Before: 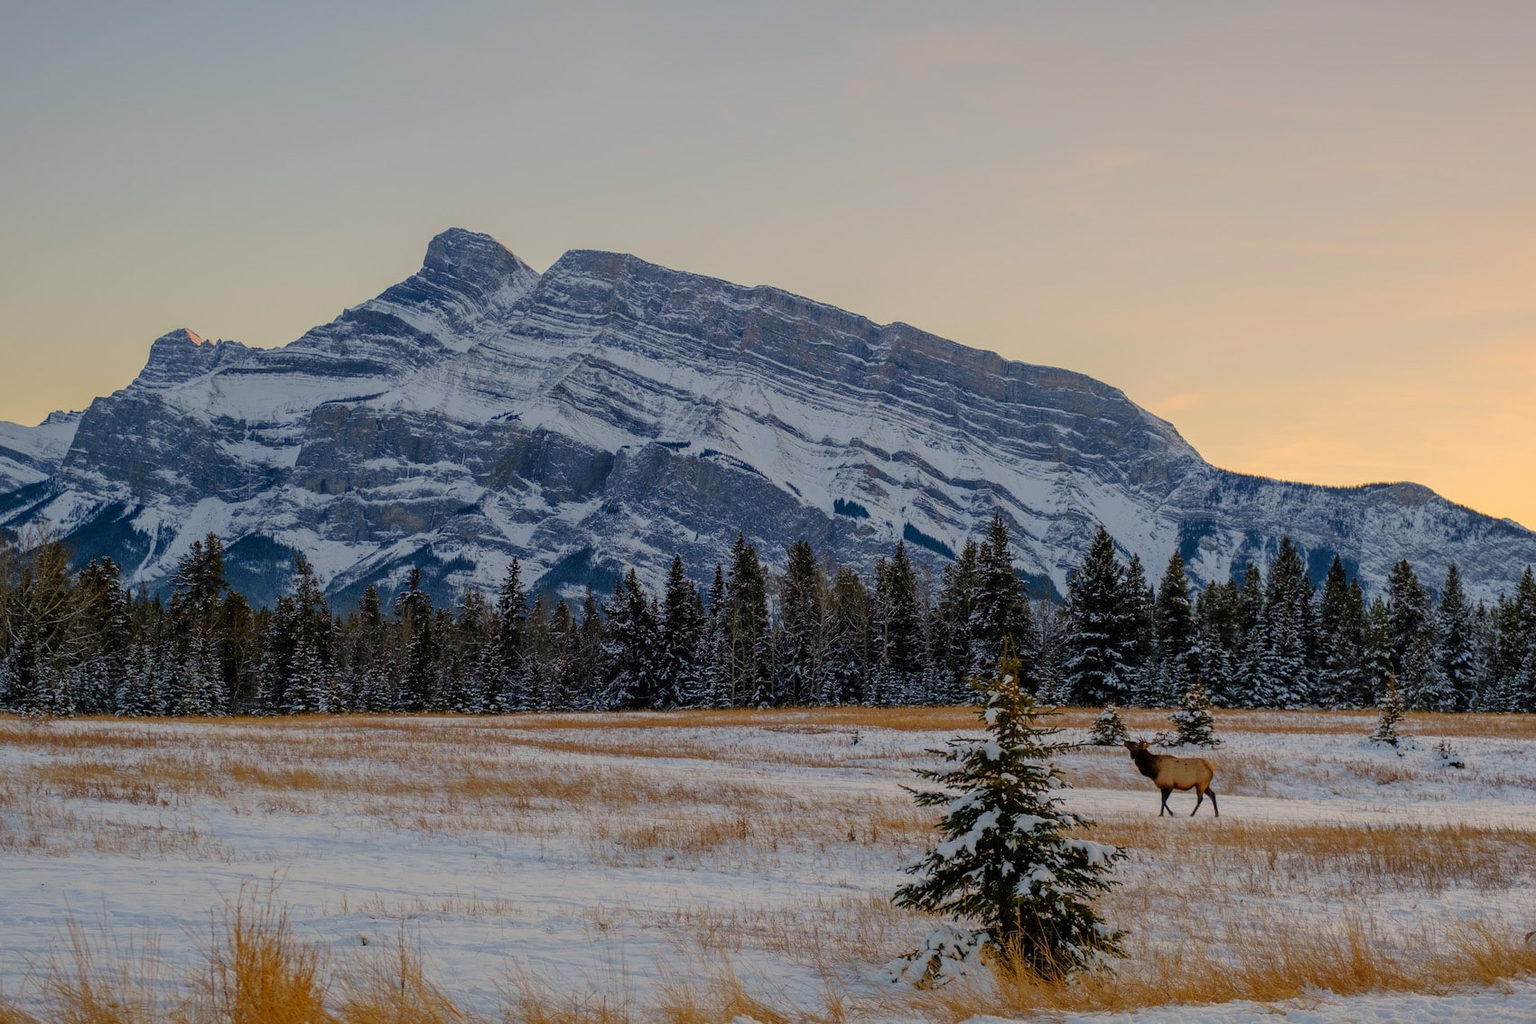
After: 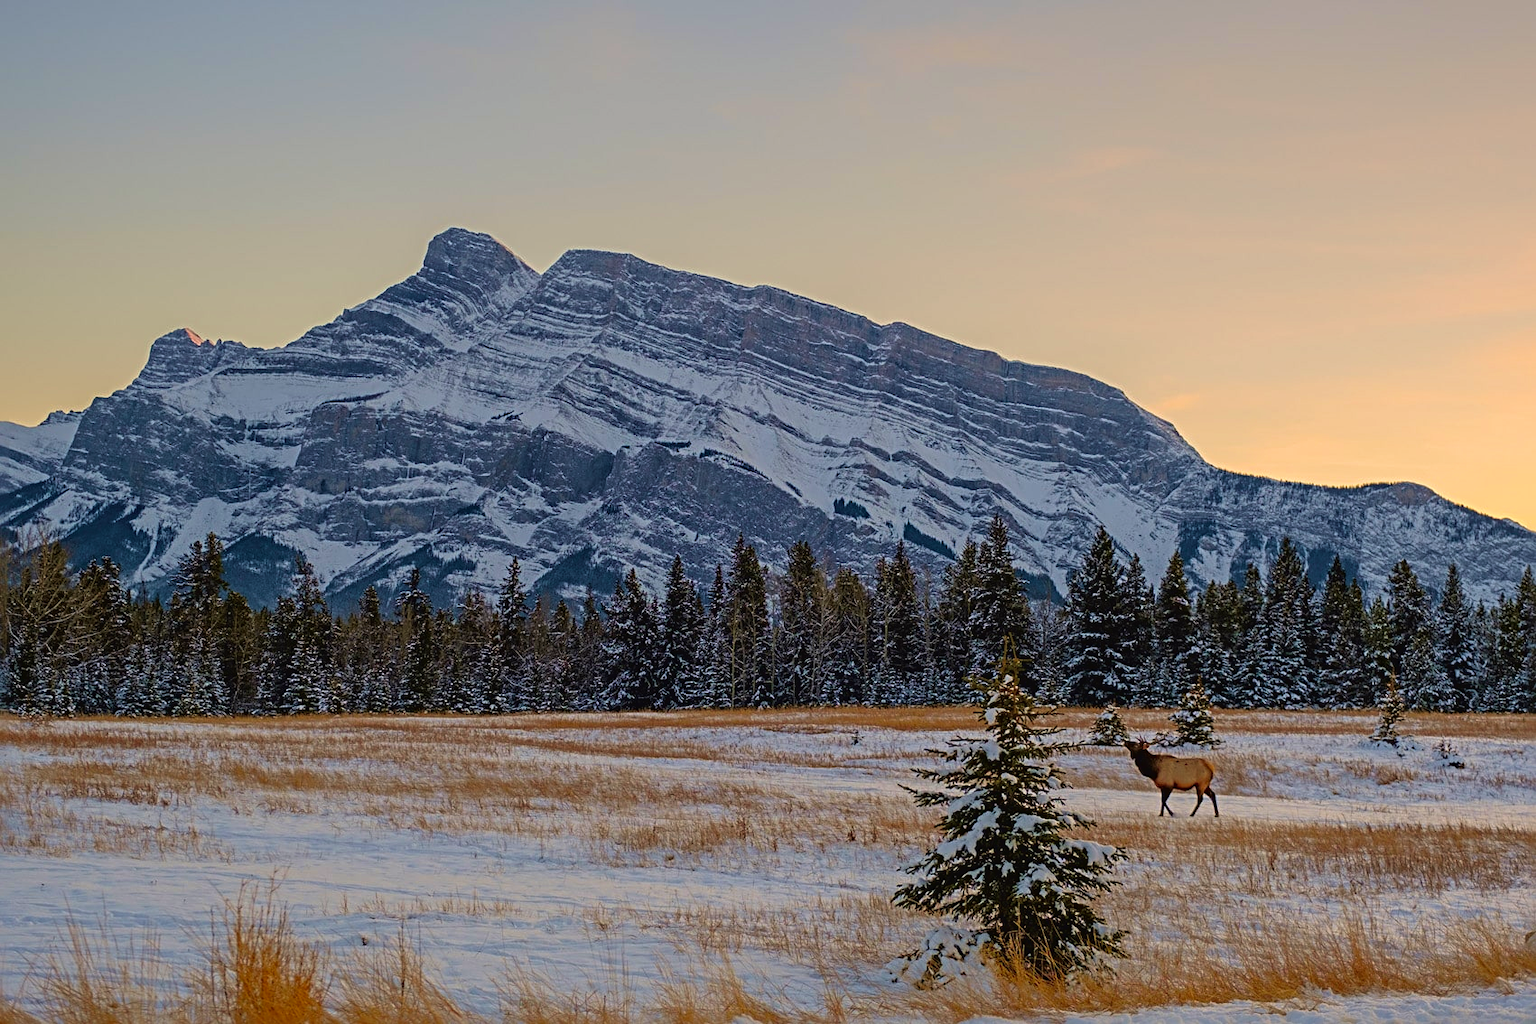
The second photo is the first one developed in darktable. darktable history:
sharpen: radius 4
velvia: on, module defaults
tone curve: curves: ch0 [(0, 0.024) (0.119, 0.146) (0.474, 0.464) (0.718, 0.721) (0.817, 0.839) (1, 0.998)]; ch1 [(0, 0) (0.377, 0.416) (0.439, 0.451) (0.477, 0.477) (0.501, 0.503) (0.538, 0.544) (0.58, 0.602) (0.664, 0.676) (0.783, 0.804) (1, 1)]; ch2 [(0, 0) (0.38, 0.405) (0.463, 0.456) (0.498, 0.497) (0.524, 0.535) (0.578, 0.576) (0.648, 0.665) (1, 1)], color space Lab, independent channels, preserve colors none
